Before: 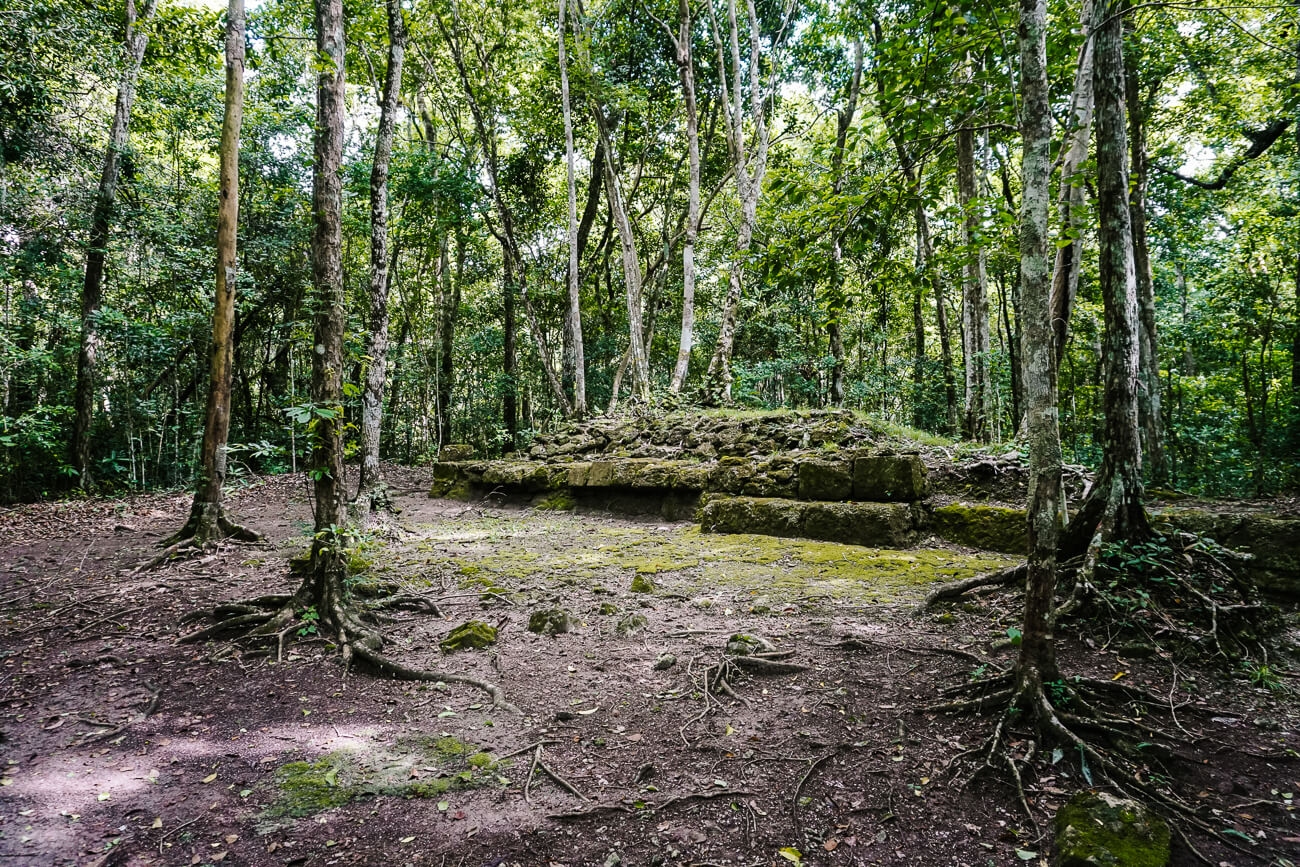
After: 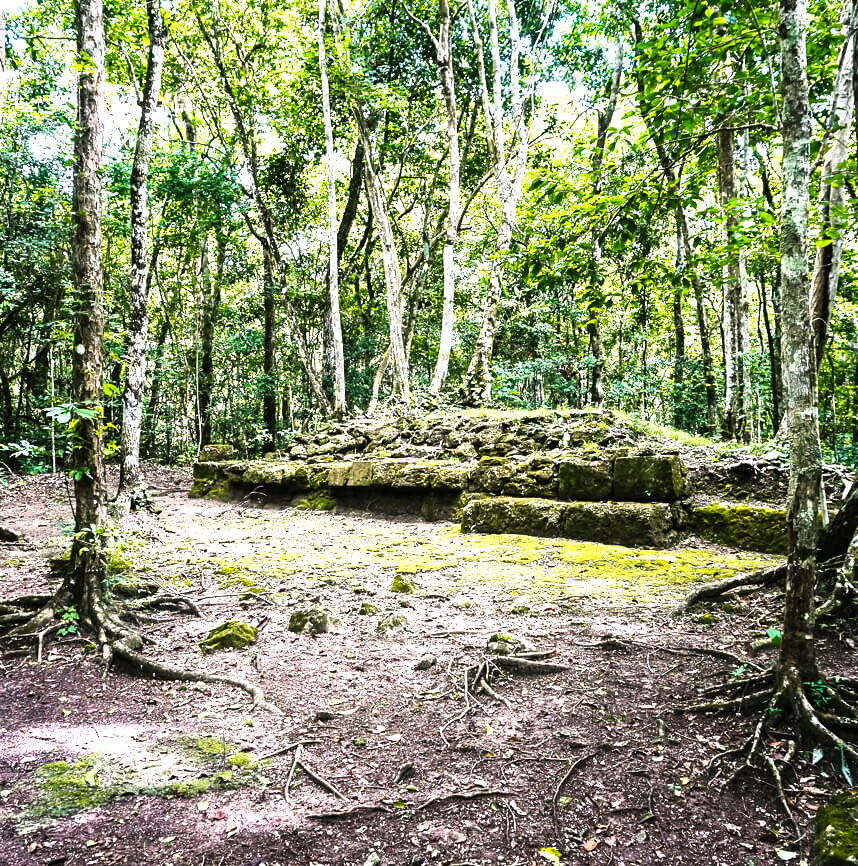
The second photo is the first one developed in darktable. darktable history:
levels: levels [0, 0.352, 0.703]
shadows and highlights: shadows -13.4, white point adjustment 3.95, highlights 26.53
crop and rotate: left 18.49%, right 15.483%
